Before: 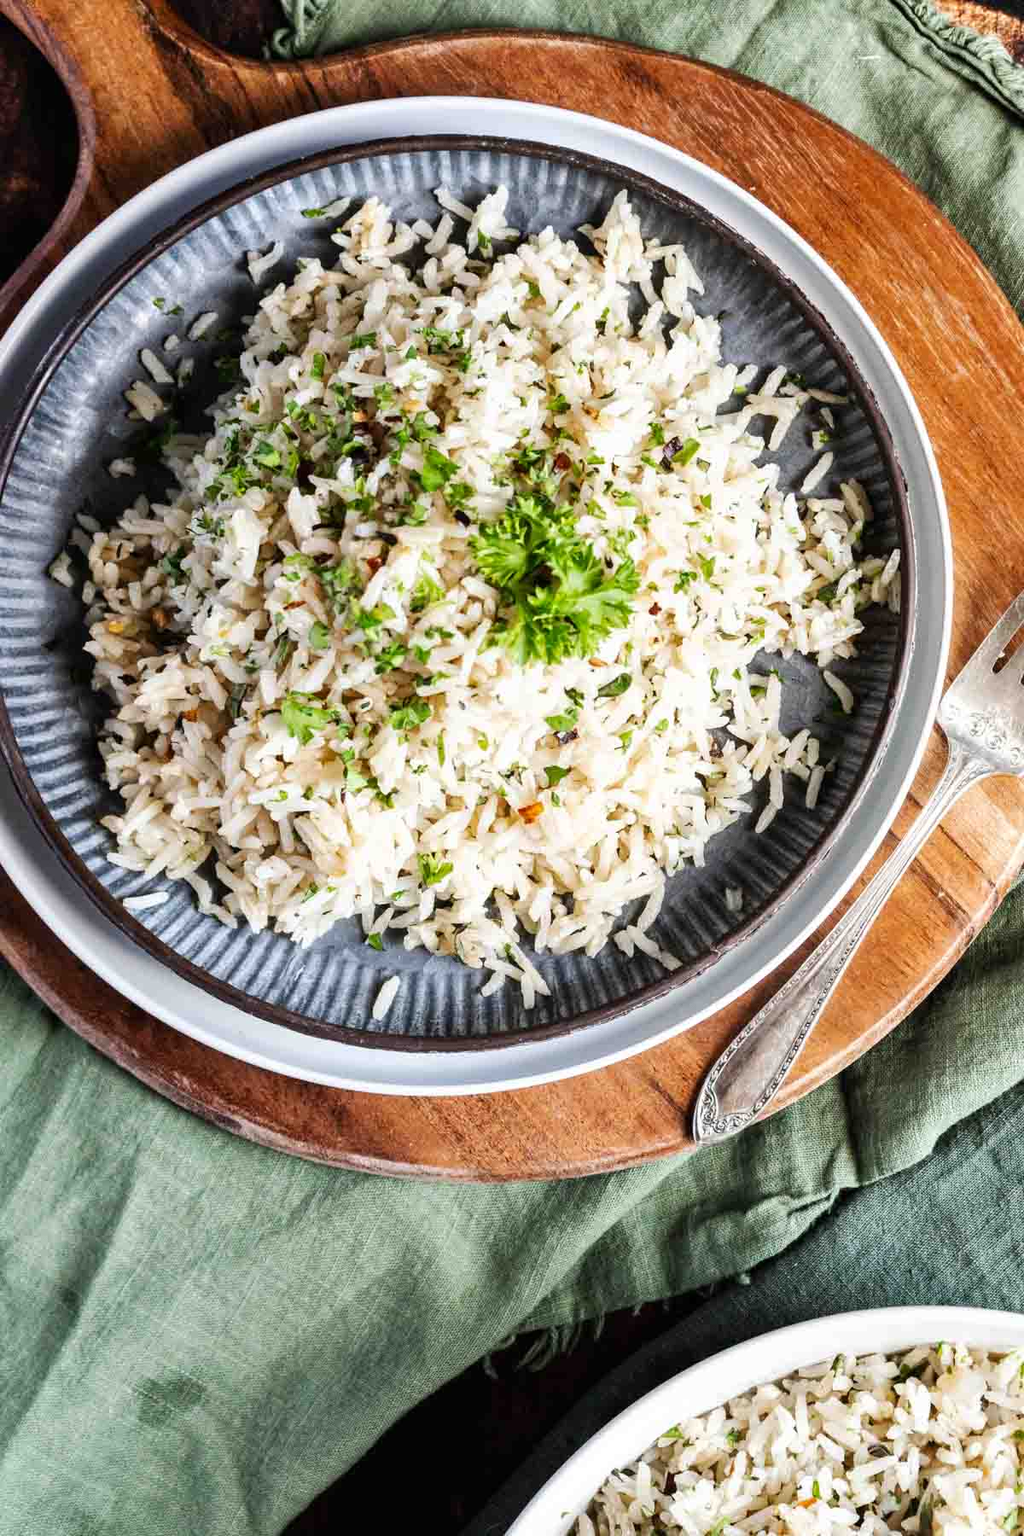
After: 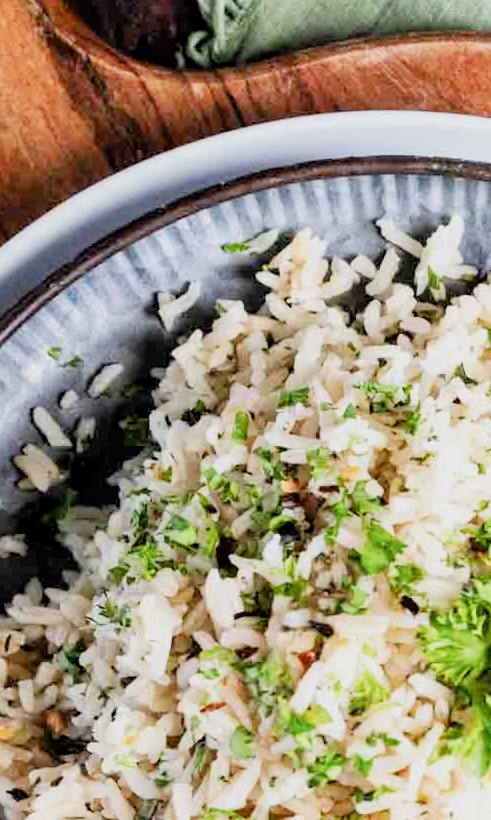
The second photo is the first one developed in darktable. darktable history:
crop and rotate: left 11.022%, top 0.114%, right 48.012%, bottom 54.305%
filmic rgb: black relative exposure -8.76 EV, white relative exposure 4.98 EV, target black luminance 0%, hardness 3.78, latitude 65.8%, contrast 0.833, shadows ↔ highlights balance 19.86%
exposure: black level correction 0.001, exposure 1.034 EV, compensate exposure bias true, compensate highlight preservation false
